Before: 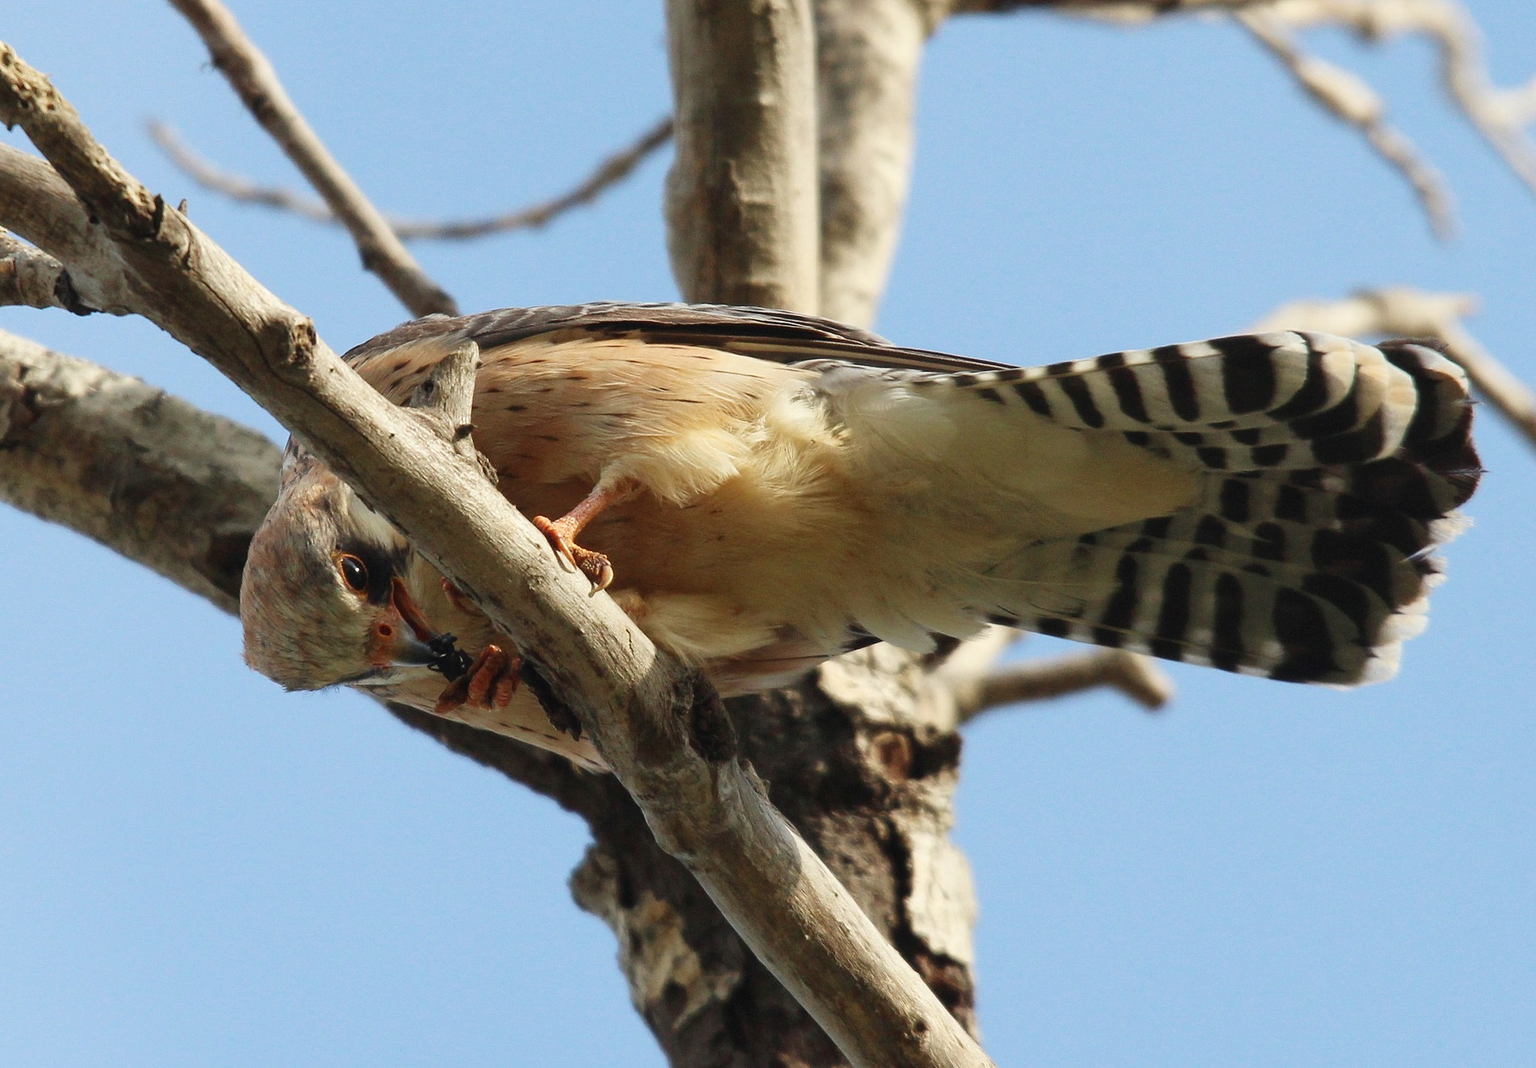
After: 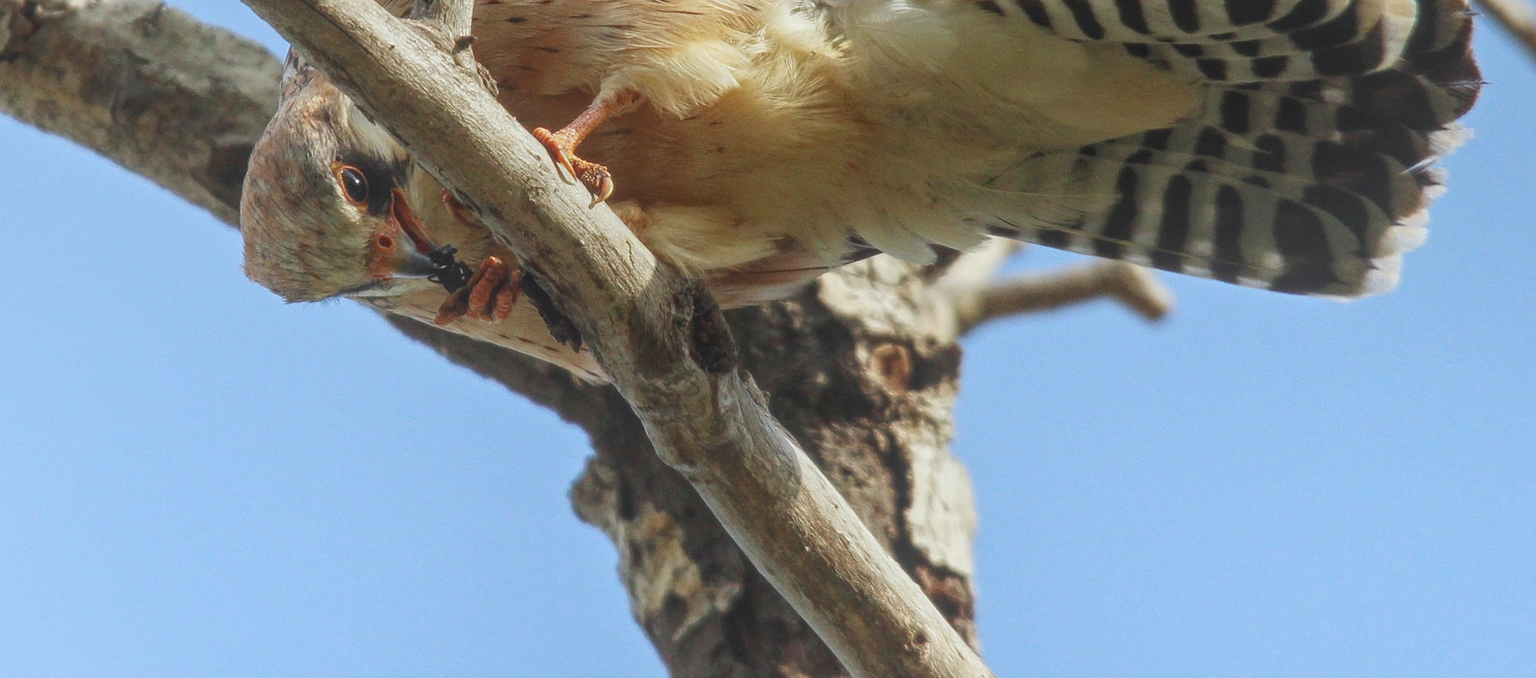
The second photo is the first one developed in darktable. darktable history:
crop and rotate: top 36.435%
white balance: red 0.967, blue 1.049
local contrast: highlights 73%, shadows 15%, midtone range 0.197
